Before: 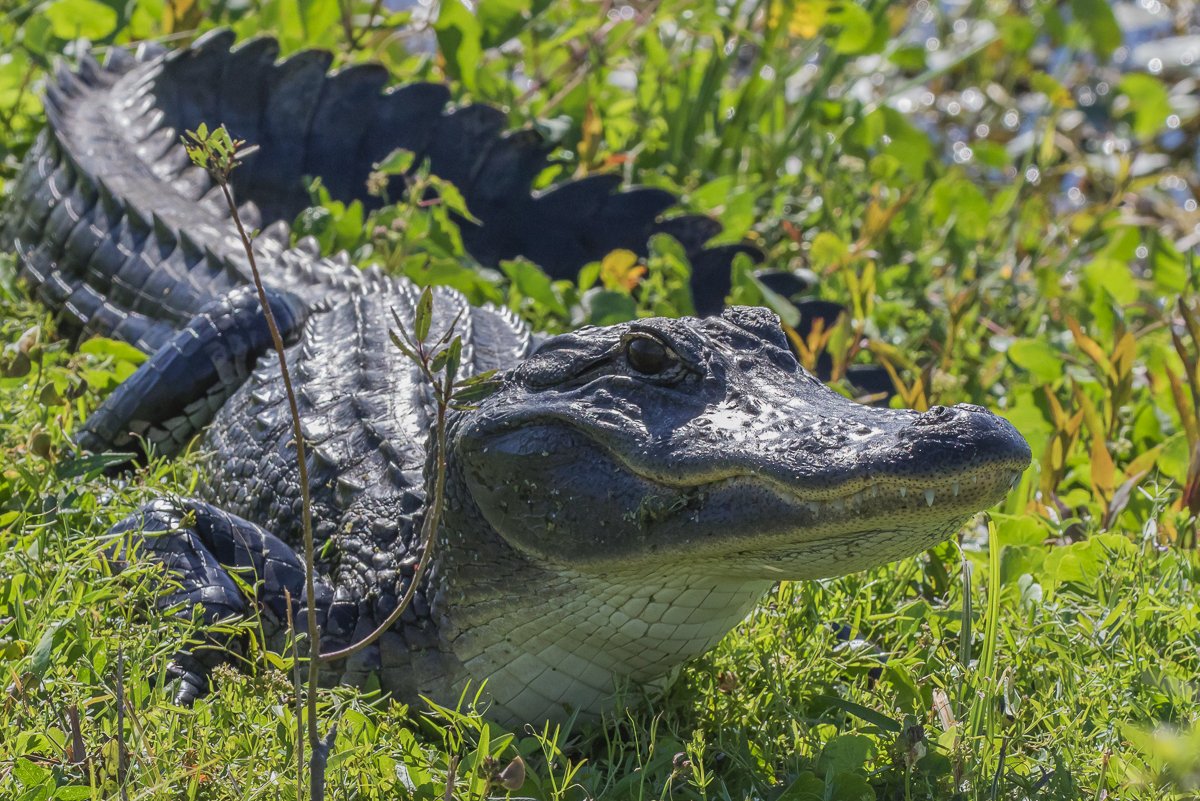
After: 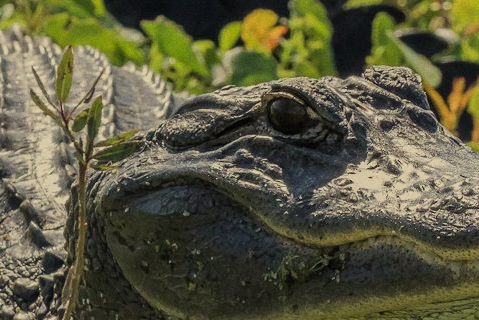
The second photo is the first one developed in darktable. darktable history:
crop: left 30%, top 30%, right 30%, bottom 30%
filmic rgb: black relative exposure -7.65 EV, white relative exposure 4.56 EV, hardness 3.61
white balance: red 1.08, blue 0.791
grain: coarseness 0.09 ISO, strength 16.61%
